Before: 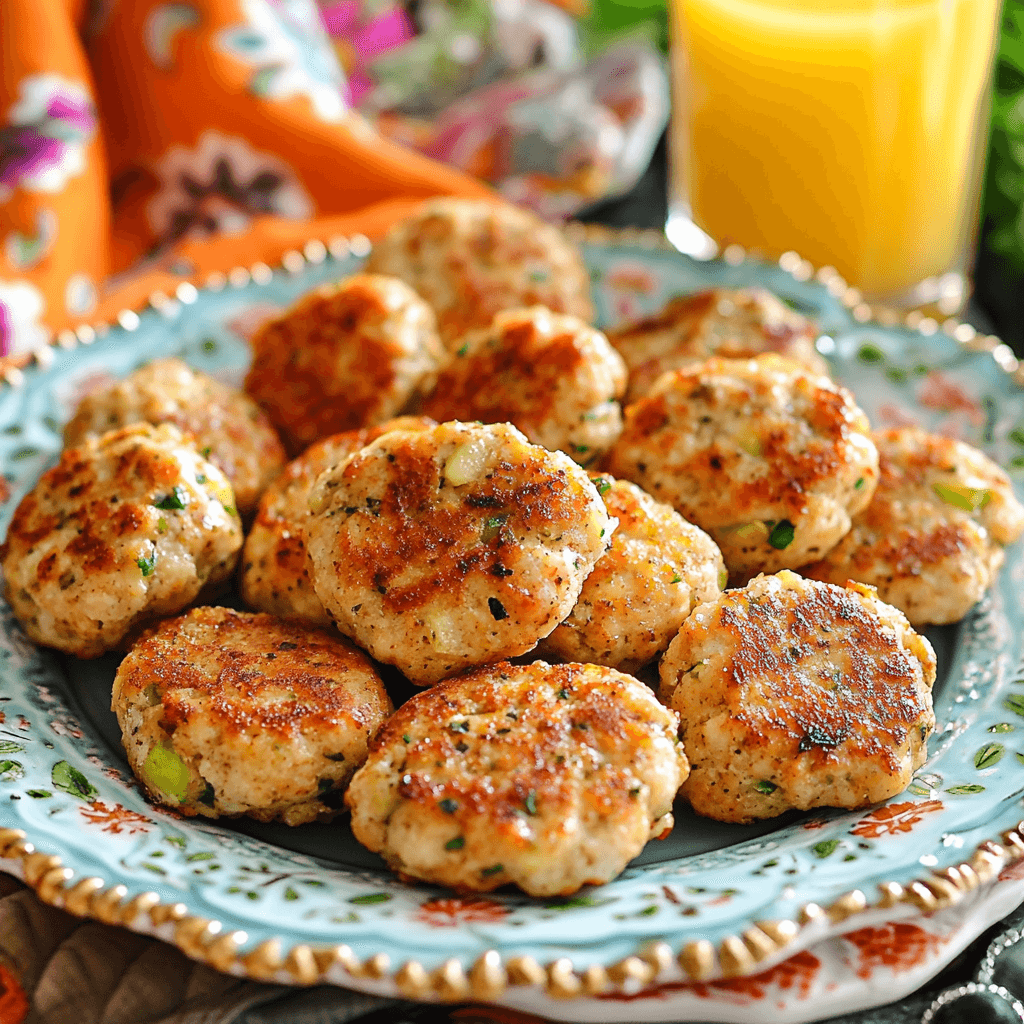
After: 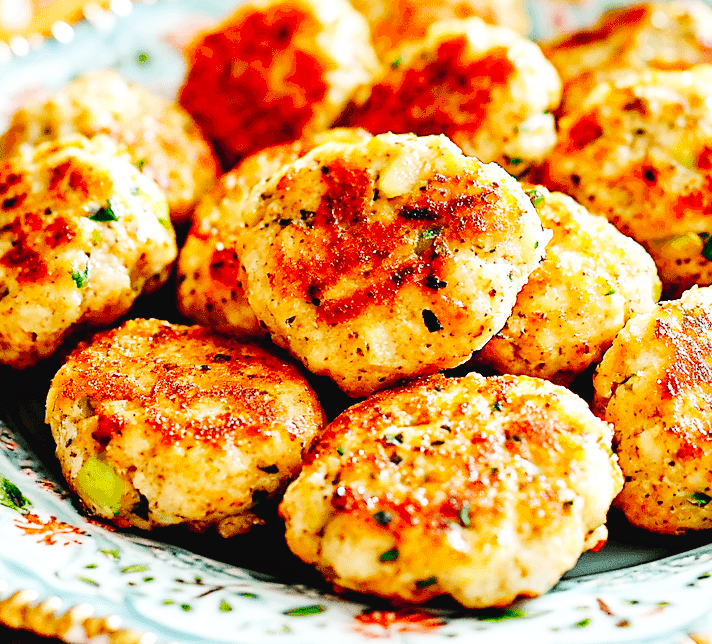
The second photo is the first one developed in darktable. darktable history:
base curve: curves: ch0 [(0, 0.003) (0.001, 0.002) (0.006, 0.004) (0.02, 0.022) (0.048, 0.086) (0.094, 0.234) (0.162, 0.431) (0.258, 0.629) (0.385, 0.8) (0.548, 0.918) (0.751, 0.988) (1, 1)], preserve colors none
crop: left 6.517%, top 28.157%, right 23.952%, bottom 8.933%
exposure: black level correction 0.016, exposure -0.006 EV, compensate highlight preservation false
shadows and highlights: shadows 24.76, highlights -26.21
